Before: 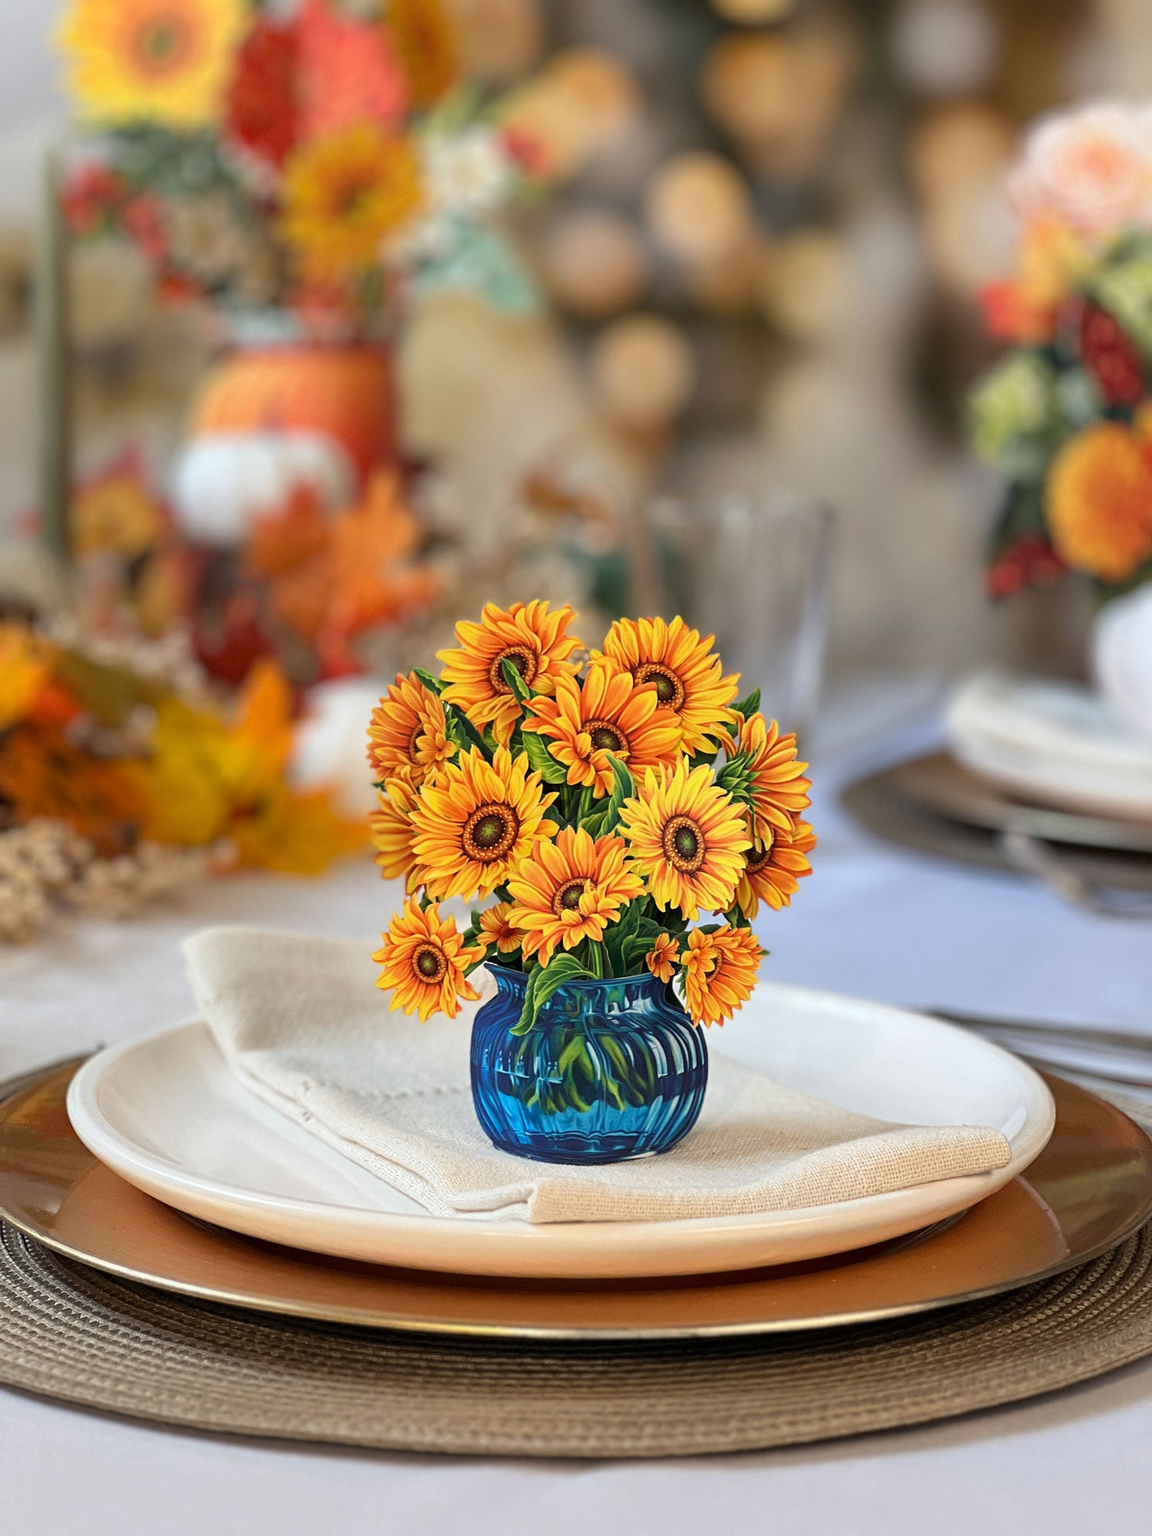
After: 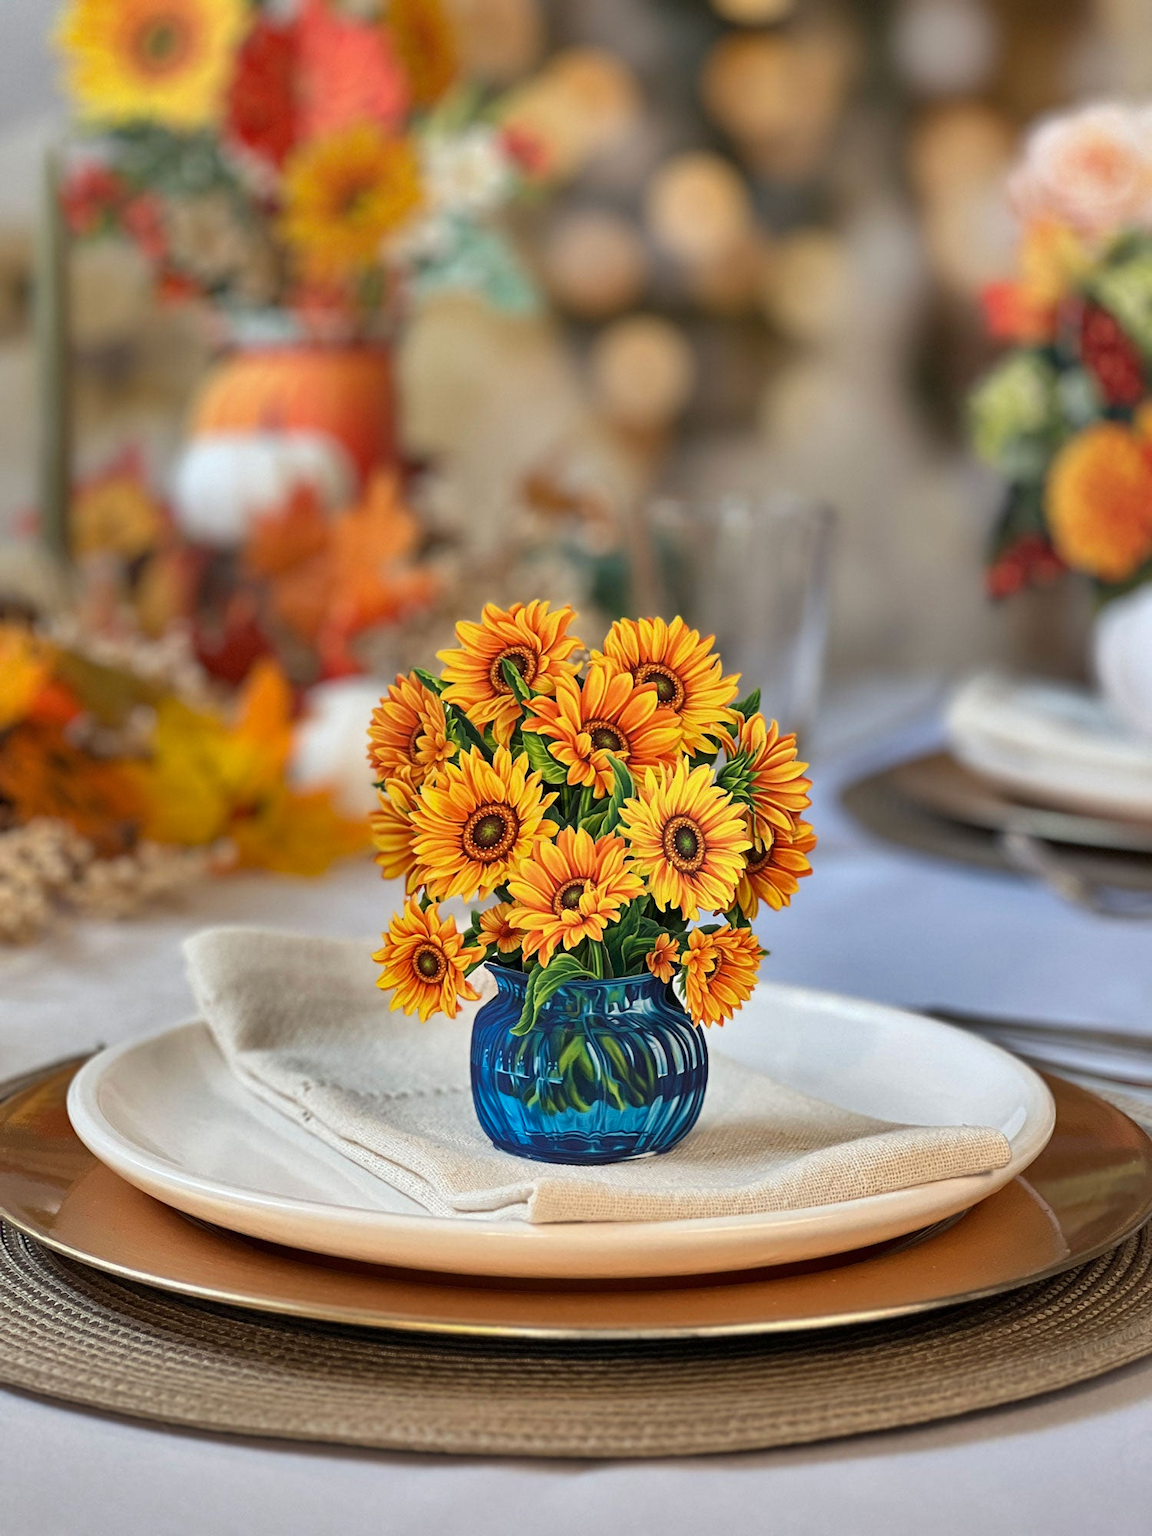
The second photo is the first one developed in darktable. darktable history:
color zones: curves: ch0 [(0, 0.5) (0.143, 0.5) (0.286, 0.5) (0.429, 0.5) (0.571, 0.5) (0.714, 0.476) (0.857, 0.5) (1, 0.5)]; ch2 [(0, 0.5) (0.143, 0.5) (0.286, 0.5) (0.429, 0.5) (0.571, 0.5) (0.714, 0.487) (0.857, 0.5) (1, 0.5)]
shadows and highlights: radius 100.41, shadows 50.55, highlights -64.36, highlights color adjustment 49.82%, soften with gaussian
